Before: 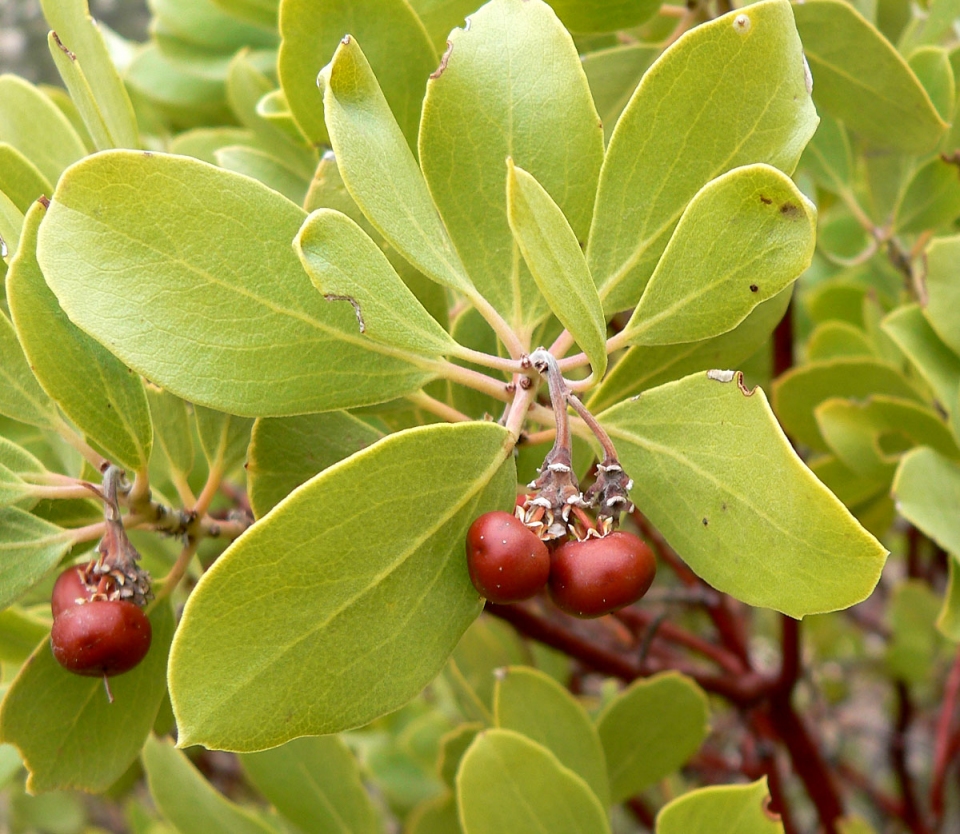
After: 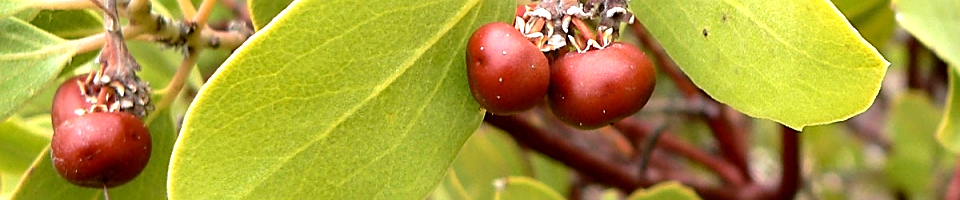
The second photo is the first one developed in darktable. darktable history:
exposure: compensate highlight preservation false
sharpen: on, module defaults
tone equalizer: -8 EV -0.738 EV, -7 EV -0.735 EV, -6 EV -0.63 EV, -5 EV -0.423 EV, -3 EV 0.366 EV, -2 EV 0.6 EV, -1 EV 0.681 EV, +0 EV 0.727 EV
crop and rotate: top 58.666%, bottom 17.235%
